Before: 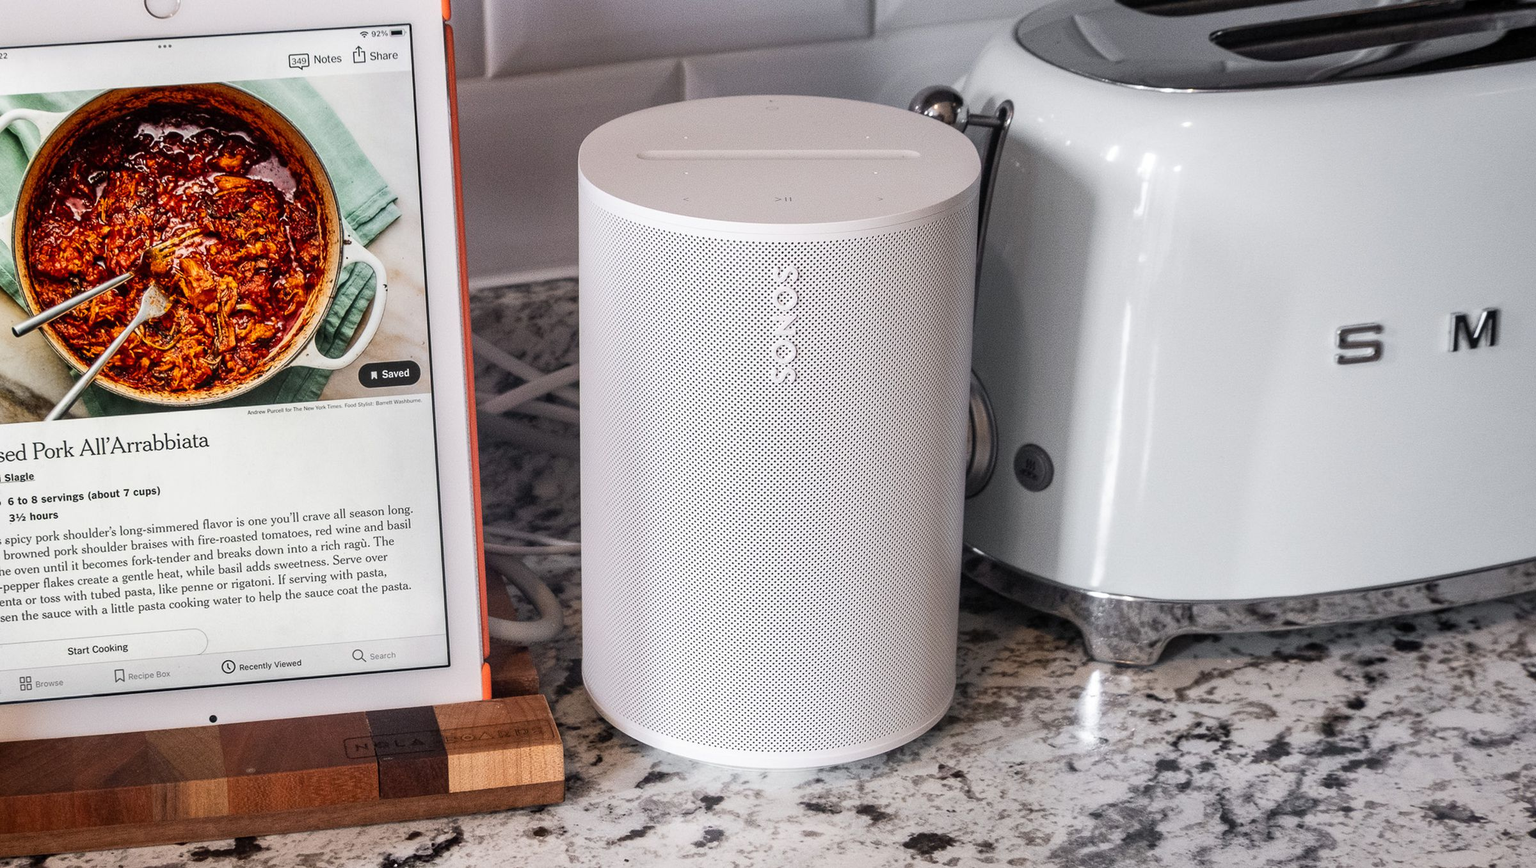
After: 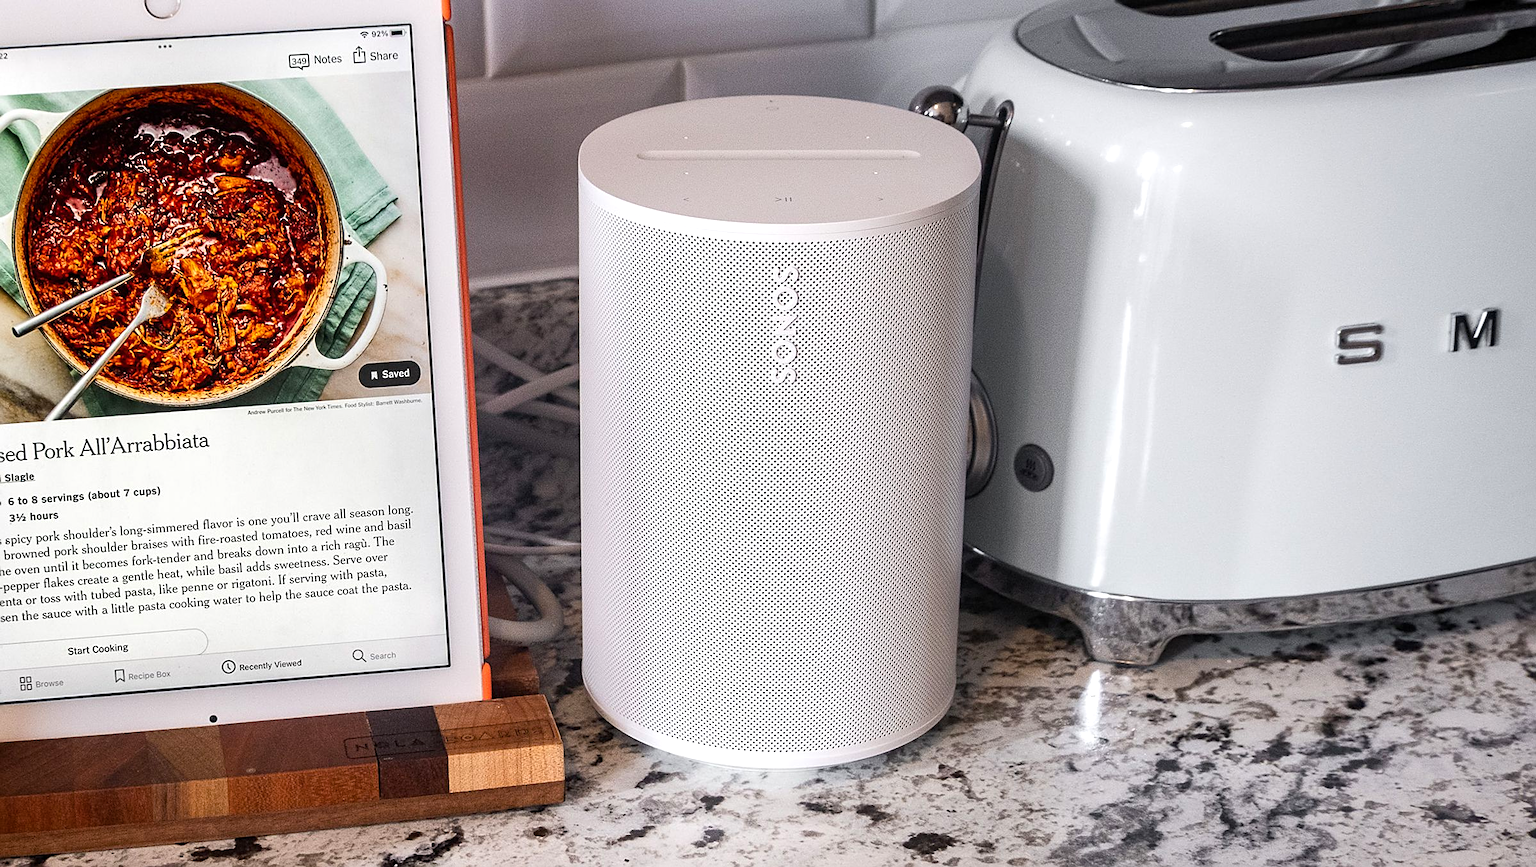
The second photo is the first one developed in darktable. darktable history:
color balance rgb: highlights gain › luminance 14.95%, perceptual saturation grading › global saturation 1.689%, perceptual saturation grading › highlights -1.679%, perceptual saturation grading › mid-tones 4.541%, perceptual saturation grading › shadows 7.913%, global vibrance 20%
sharpen: on, module defaults
